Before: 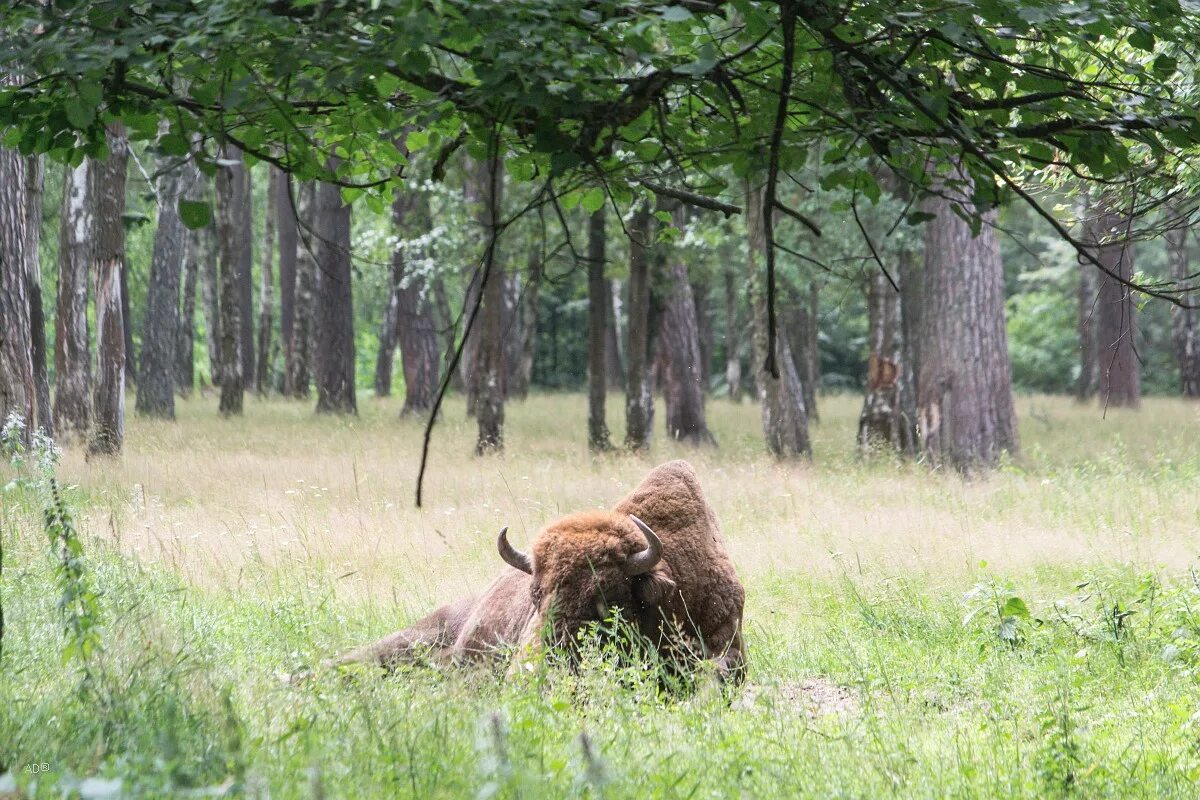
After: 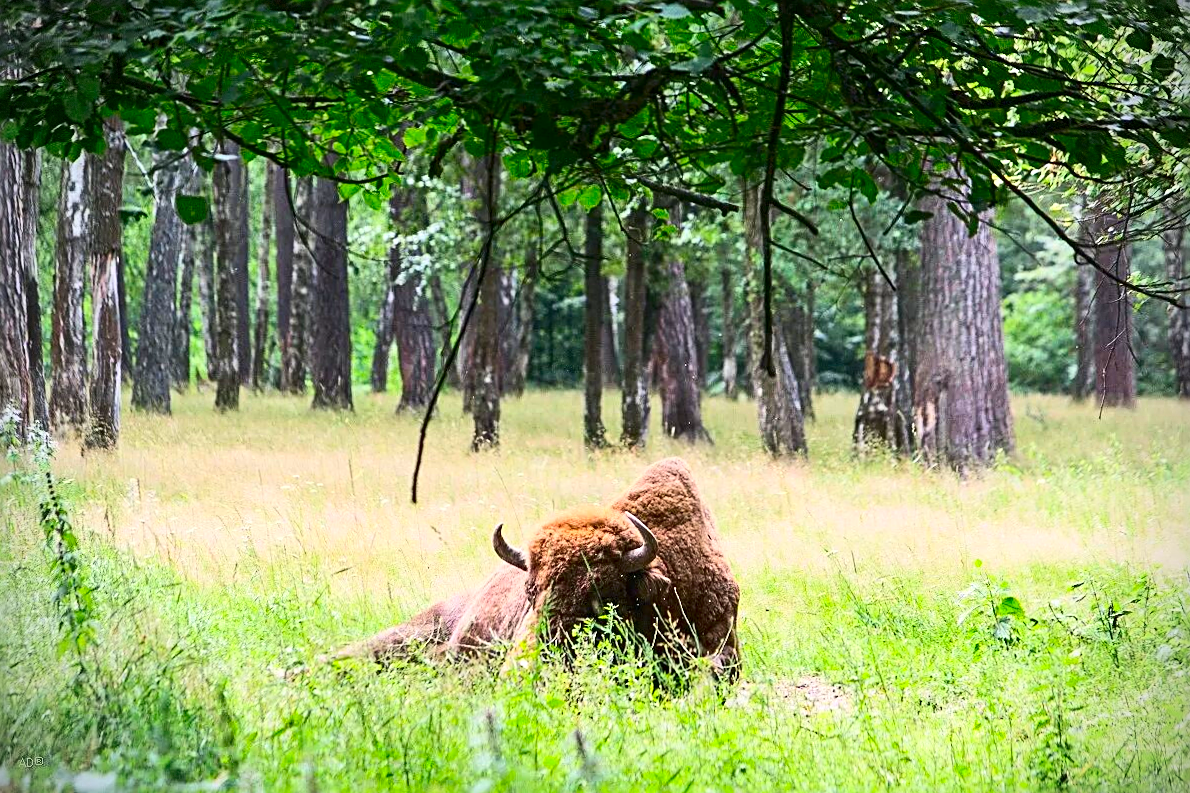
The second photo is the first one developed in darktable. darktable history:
contrast brightness saturation: contrast 0.262, brightness 0.024, saturation 0.852
sharpen: radius 2.717, amount 0.655
crop and rotate: angle -0.32°
vignetting: dithering 8-bit output
